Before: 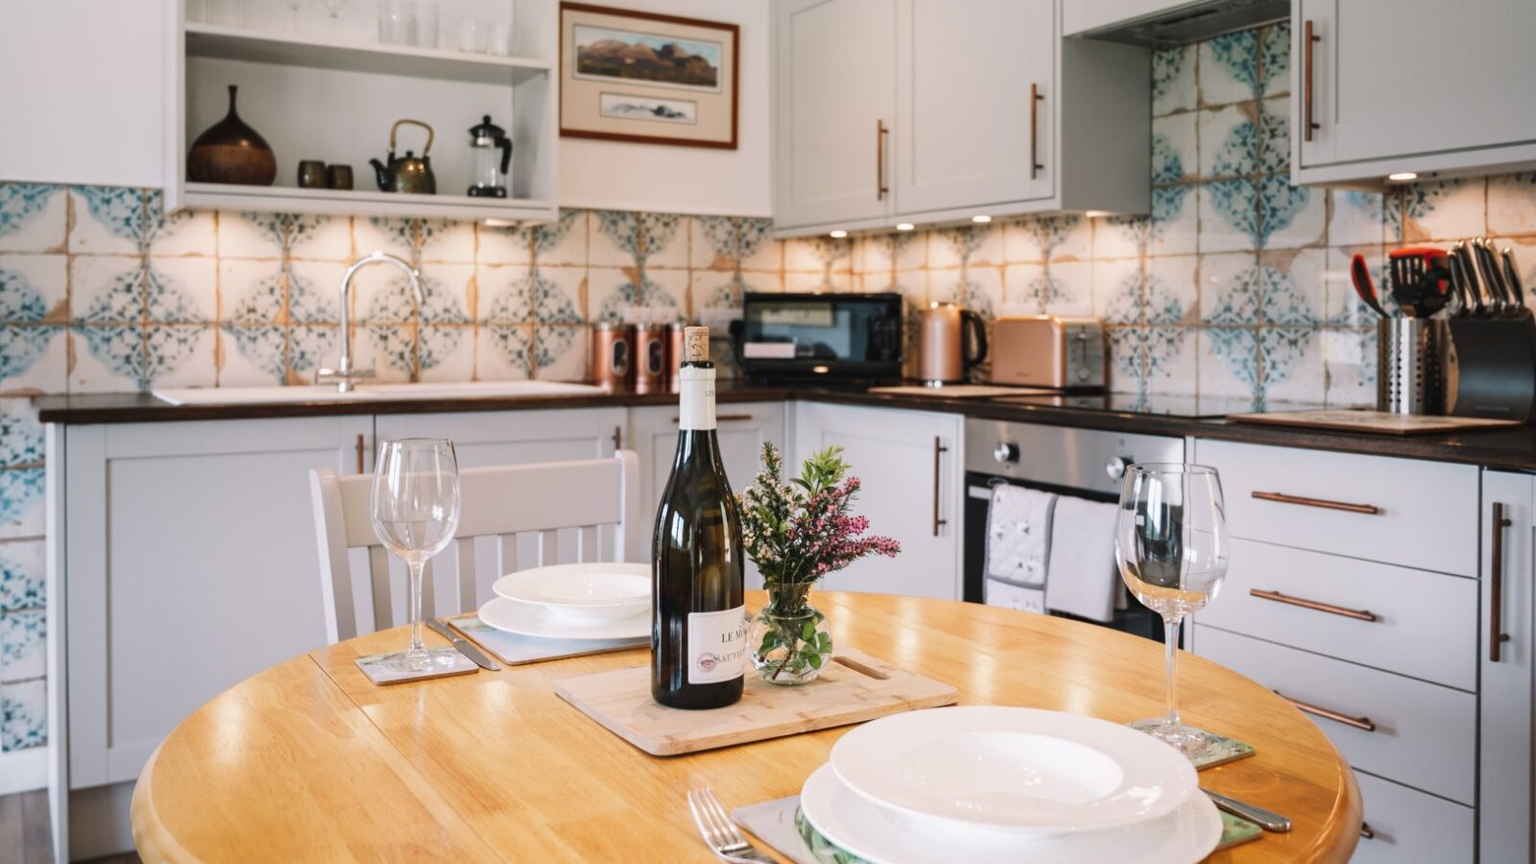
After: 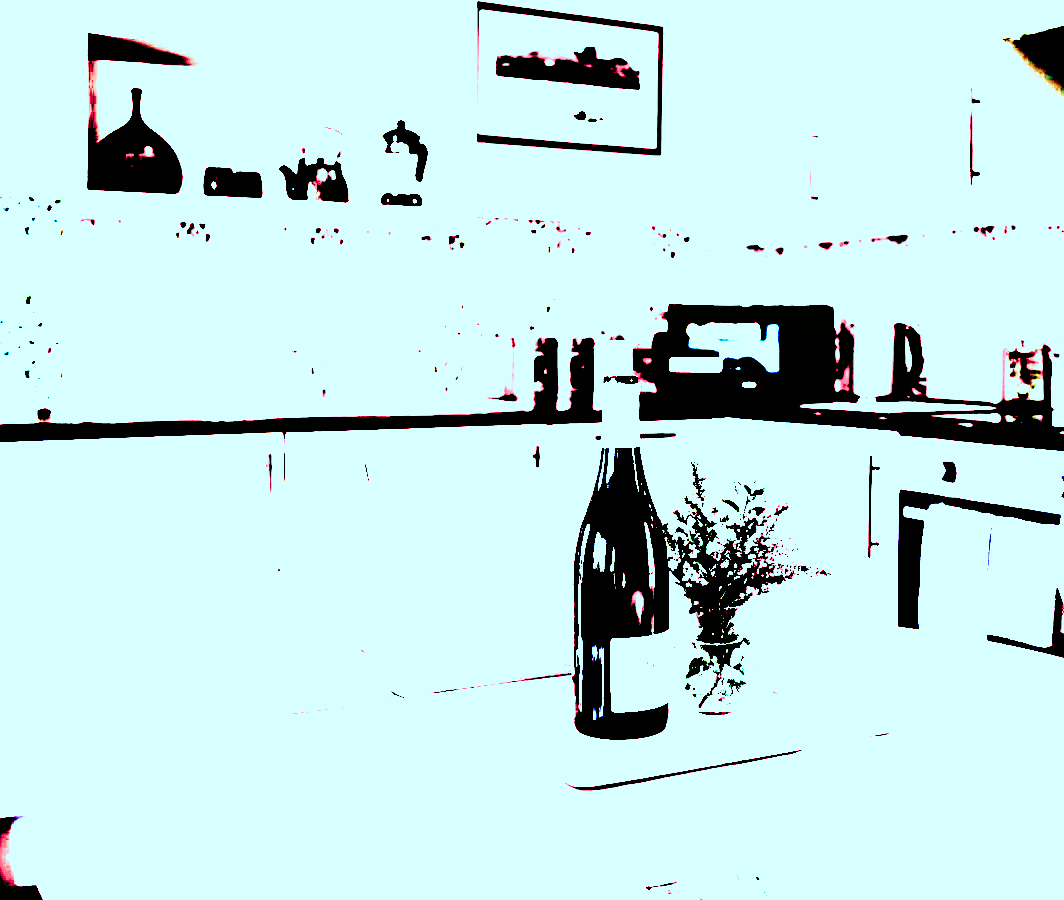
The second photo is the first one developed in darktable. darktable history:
color correction: highlights a* -10.4, highlights b* -19.69
crop and rotate: left 6.708%, right 26.782%
filmic rgb: black relative exposure -8.29 EV, white relative exposure 2.21 EV, threshold 5.99 EV, hardness 7.2, latitude 86.18%, contrast 1.703, highlights saturation mix -3.99%, shadows ↔ highlights balance -2.17%, color science v6 (2022), enable highlight reconstruction true
exposure: black level correction 0.1, exposure 3.021 EV, compensate exposure bias true, compensate highlight preservation false
contrast brightness saturation: contrast 0.1, brightness 0.031, saturation 0.091
